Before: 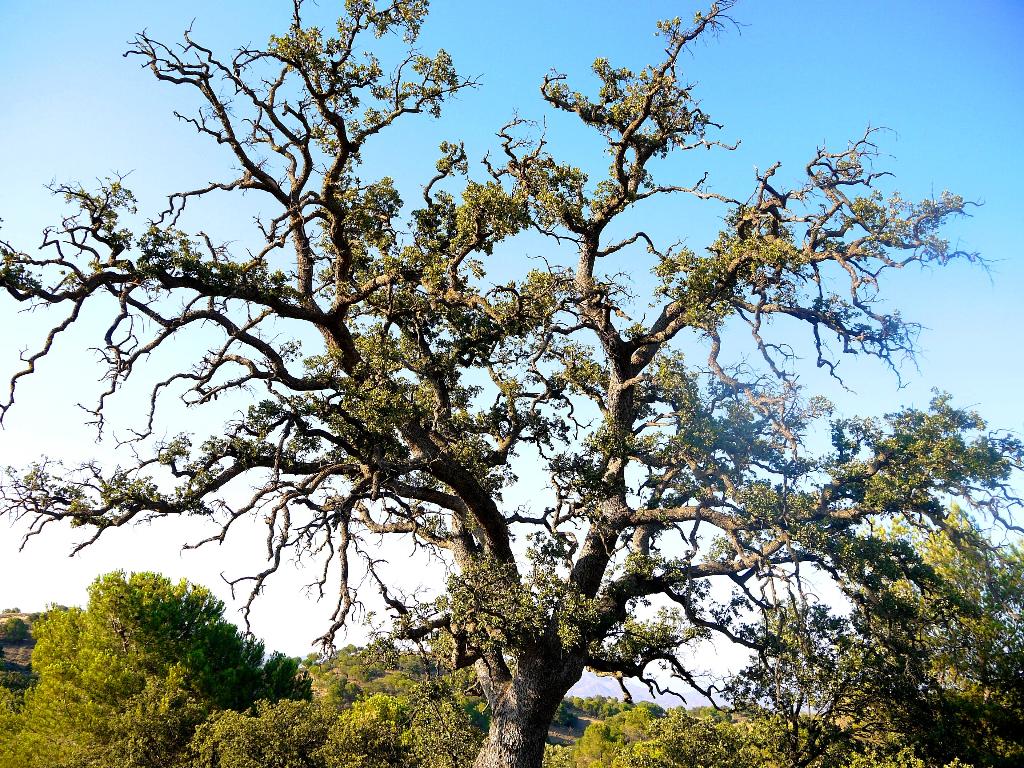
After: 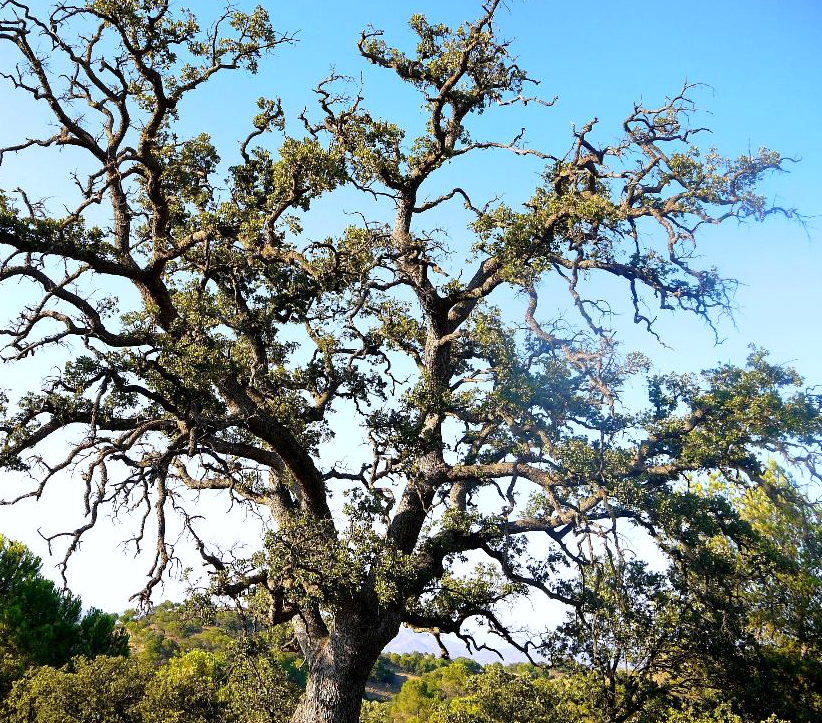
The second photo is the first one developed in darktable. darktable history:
crop and rotate: left 17.959%, top 5.771%, right 1.742%
tone equalizer: on, module defaults
white balance: red 0.983, blue 1.036
